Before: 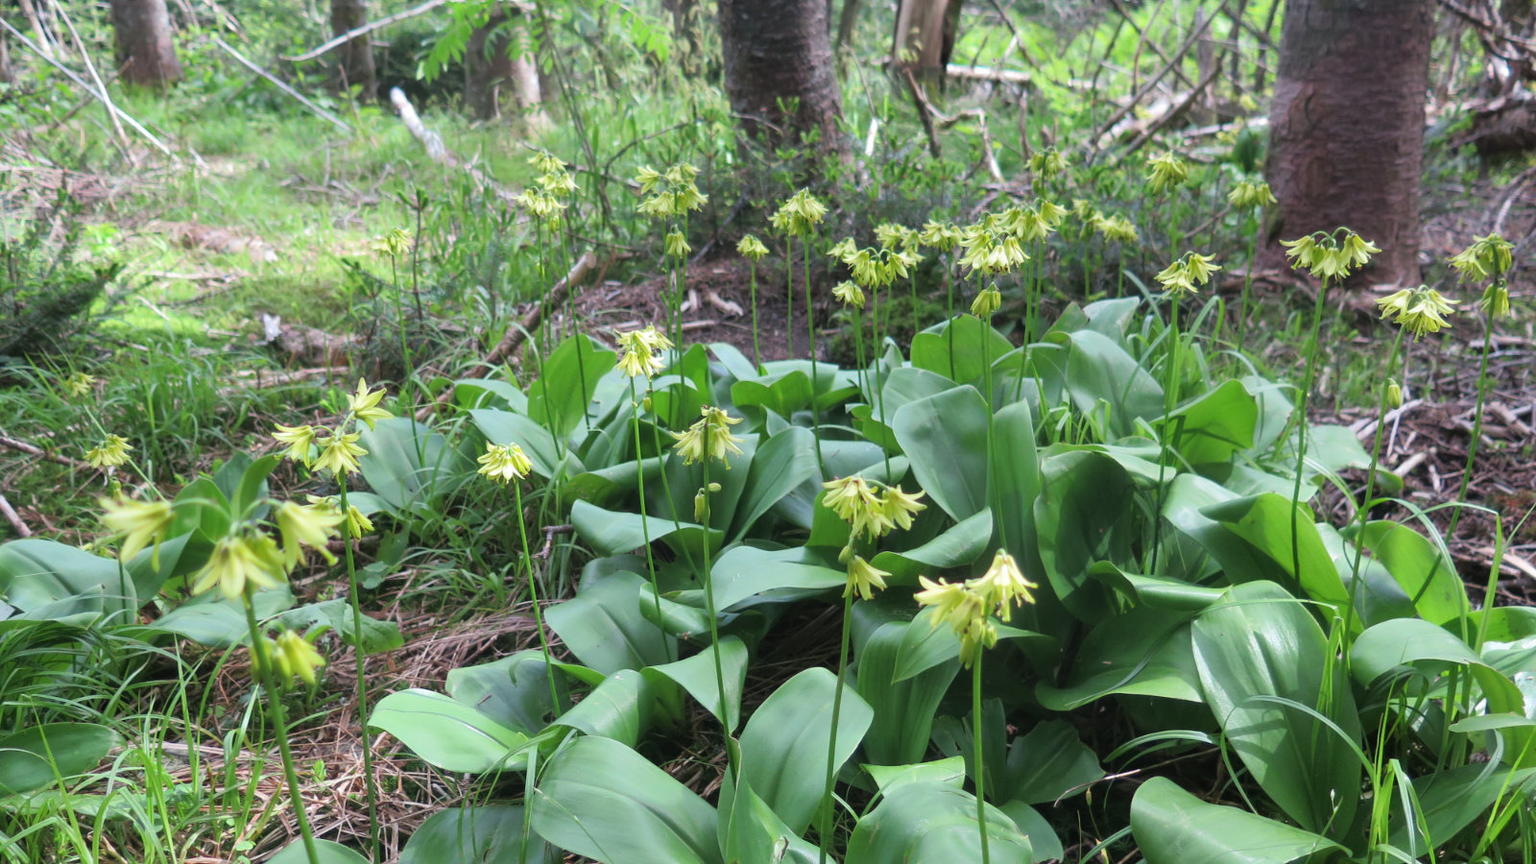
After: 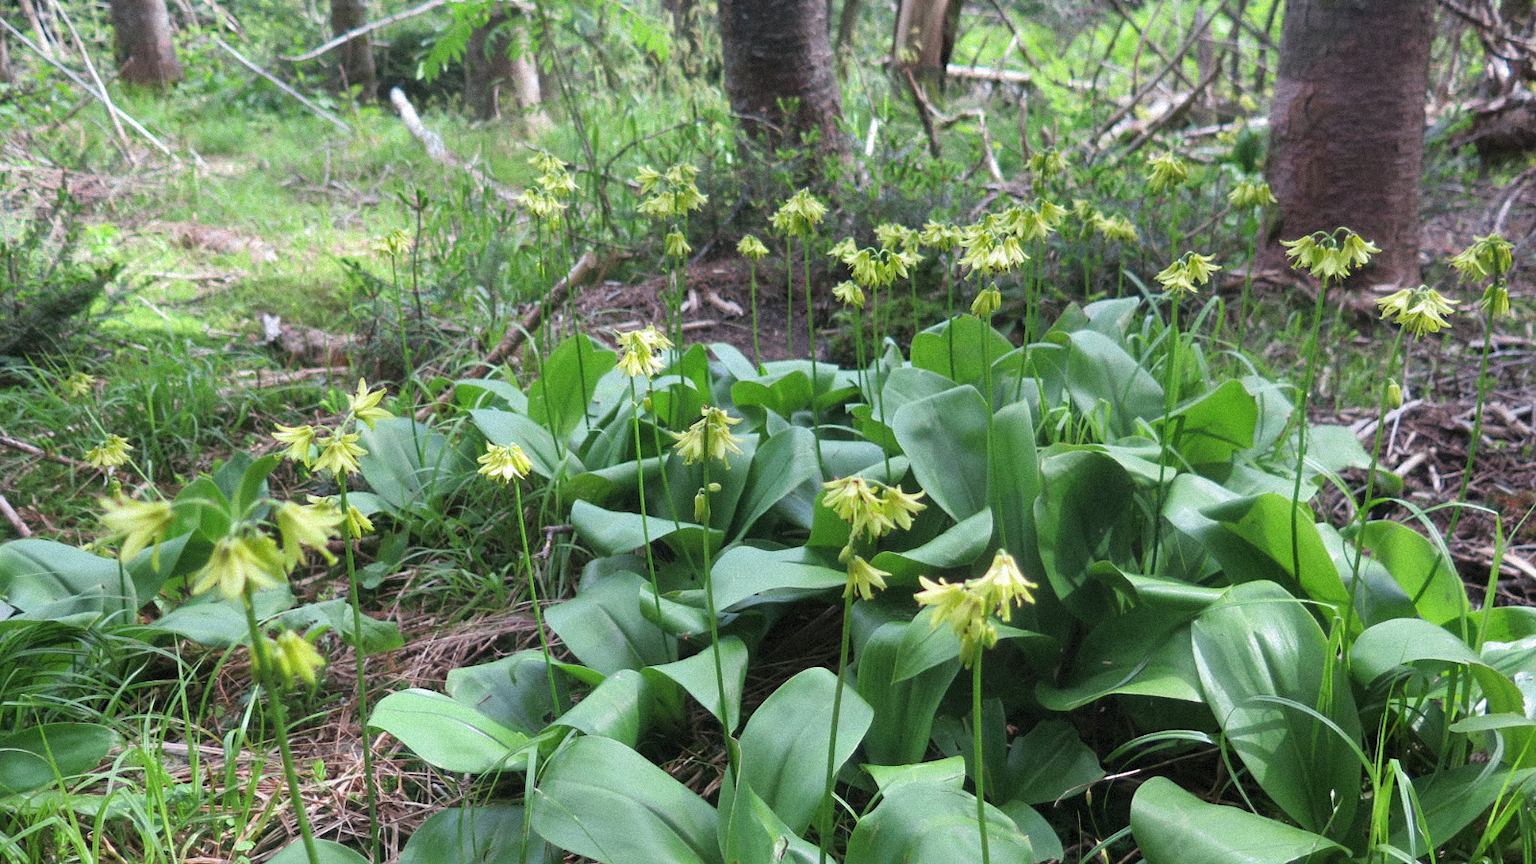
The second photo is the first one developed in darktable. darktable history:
sharpen: radius 5.325, amount 0.312, threshold 26.433
grain: mid-tones bias 0%
